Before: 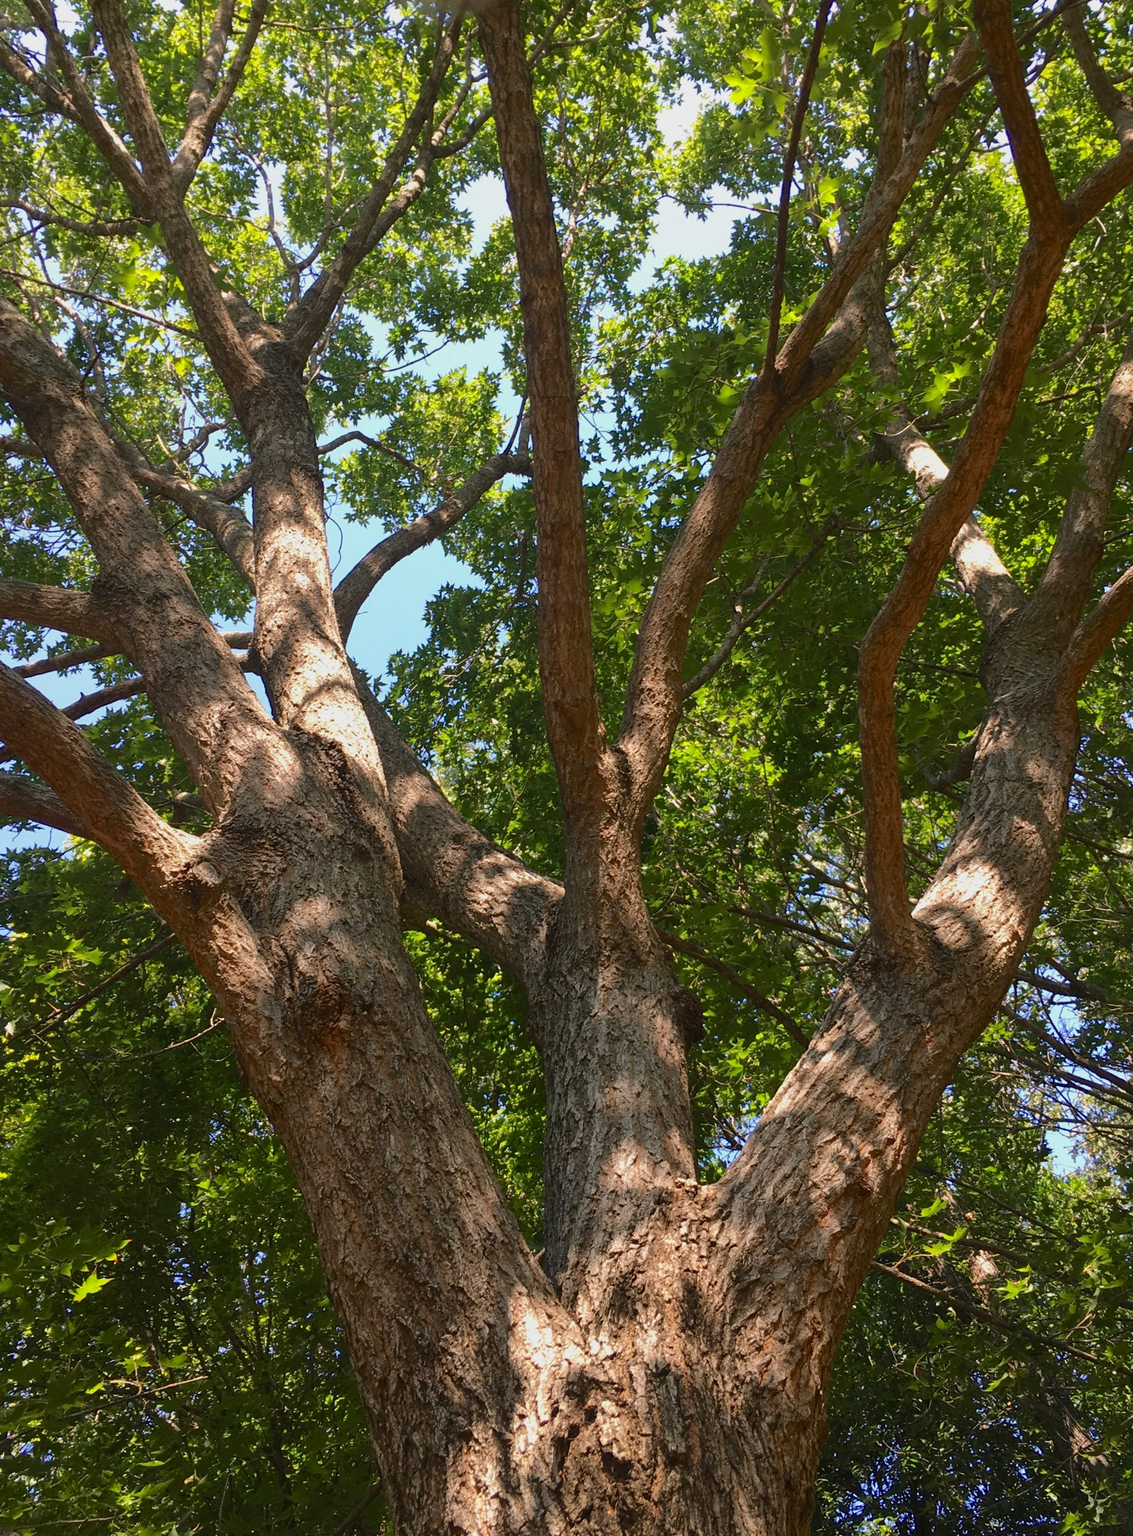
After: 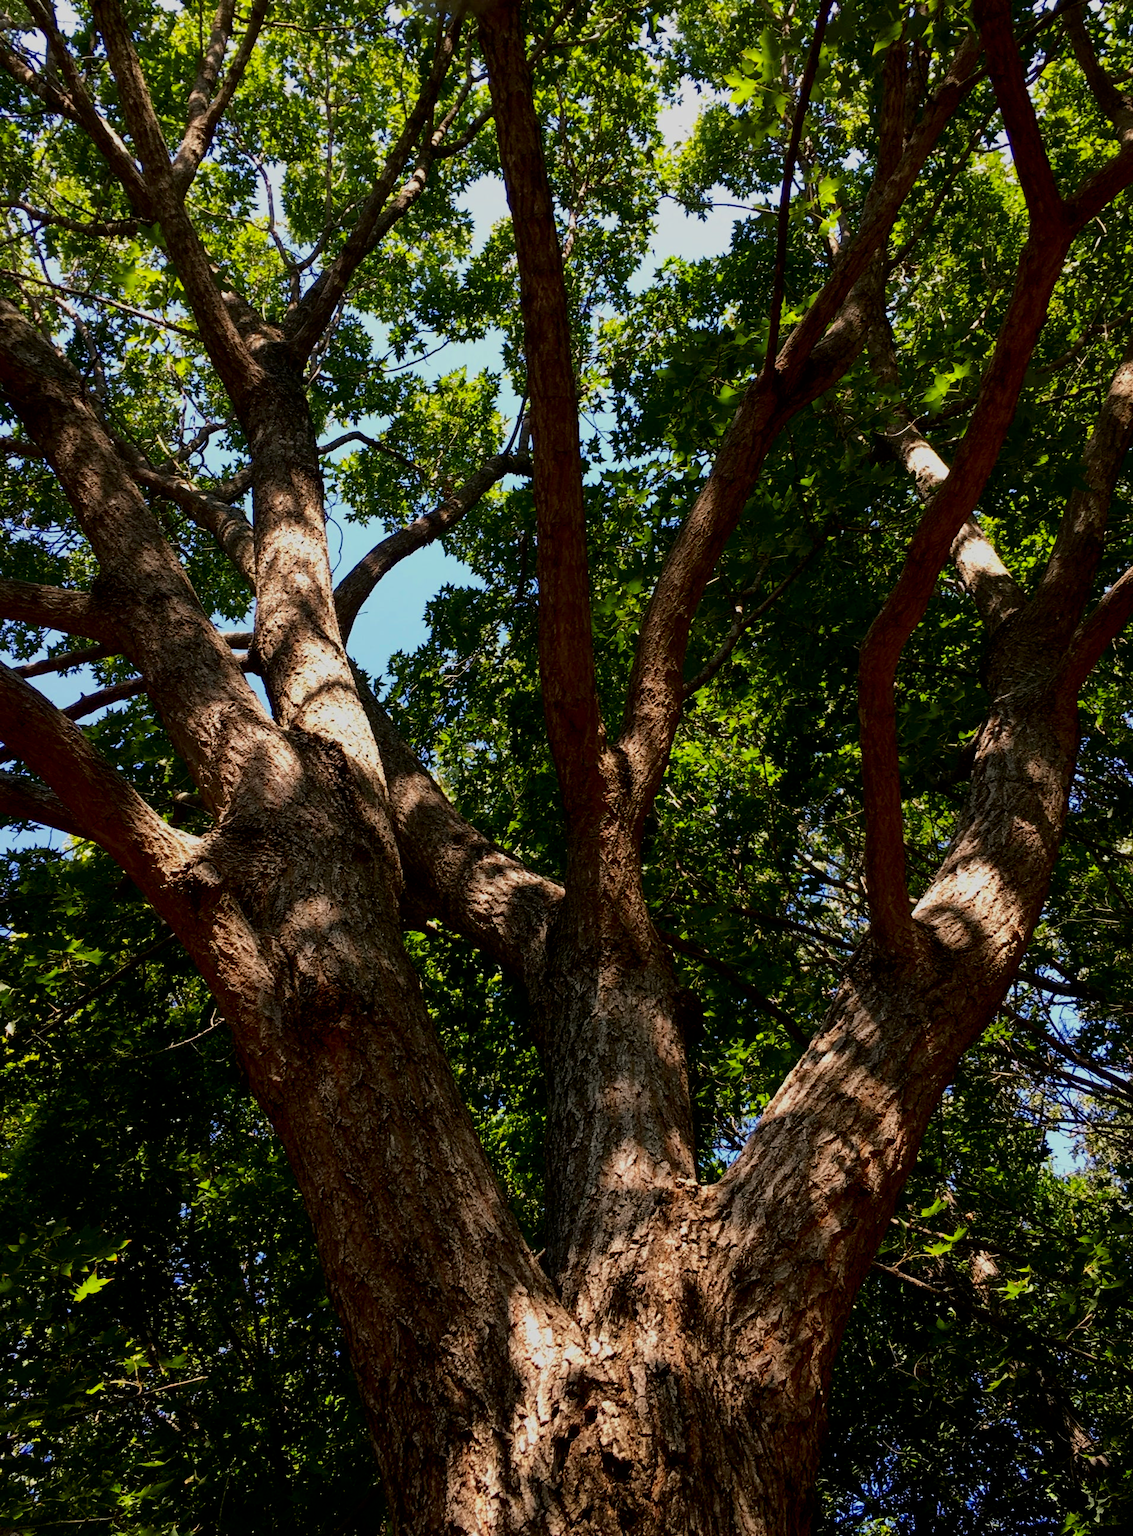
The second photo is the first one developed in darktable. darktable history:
filmic rgb: black relative exposure -7.74 EV, white relative exposure 4.35 EV, target black luminance 0%, hardness 3.76, latitude 50.86%, contrast 1.063, highlights saturation mix 9.88%, shadows ↔ highlights balance -0.256%, color science v6 (2022)
contrast brightness saturation: contrast 0.188, brightness -0.241, saturation 0.111
exposure: black level correction 0.002, compensate highlight preservation false
